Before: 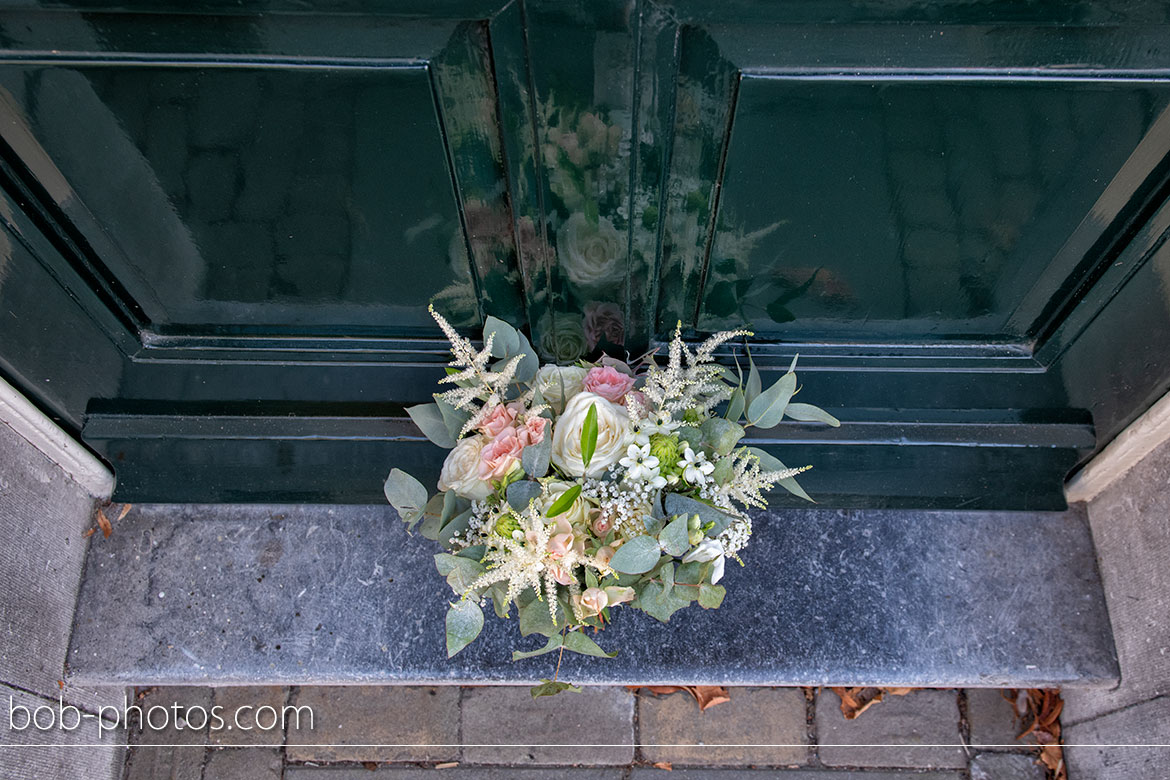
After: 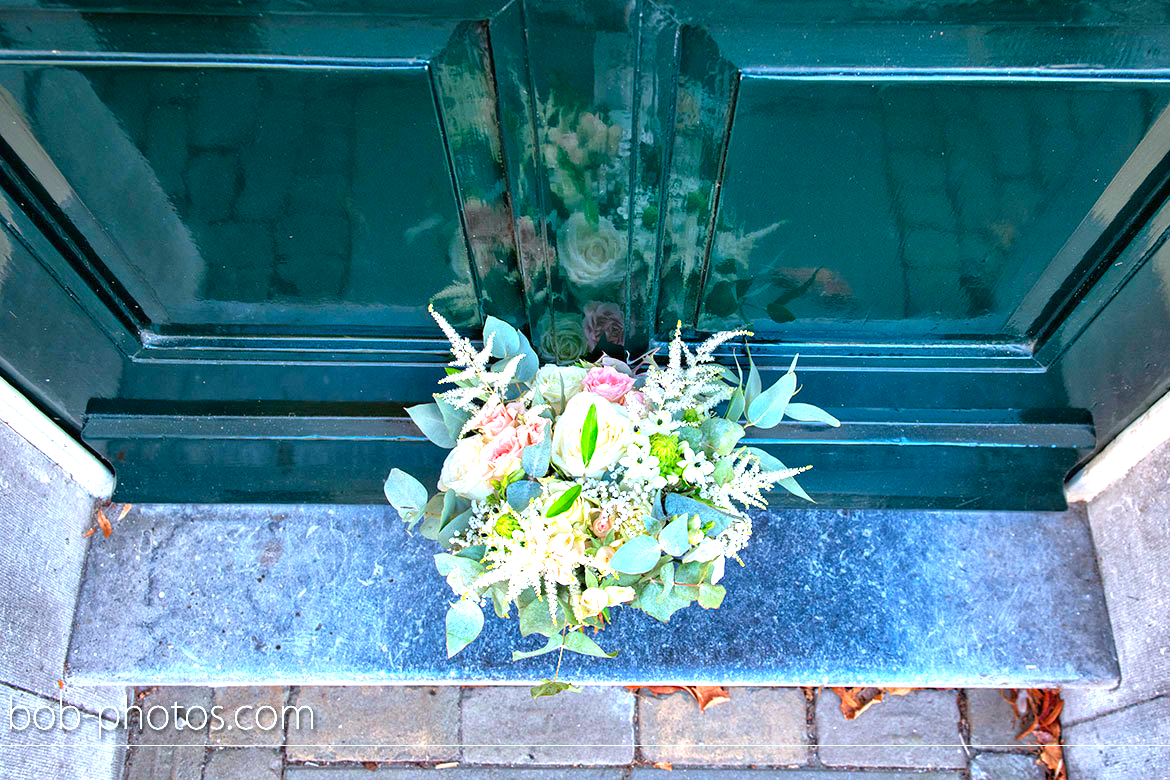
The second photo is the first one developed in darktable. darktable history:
color correction: highlights a* -10.04, highlights b* -10.37
contrast brightness saturation: saturation 0.5
tone equalizer: on, module defaults
exposure: black level correction 0, exposure 1.45 EV, compensate exposure bias true, compensate highlight preservation false
